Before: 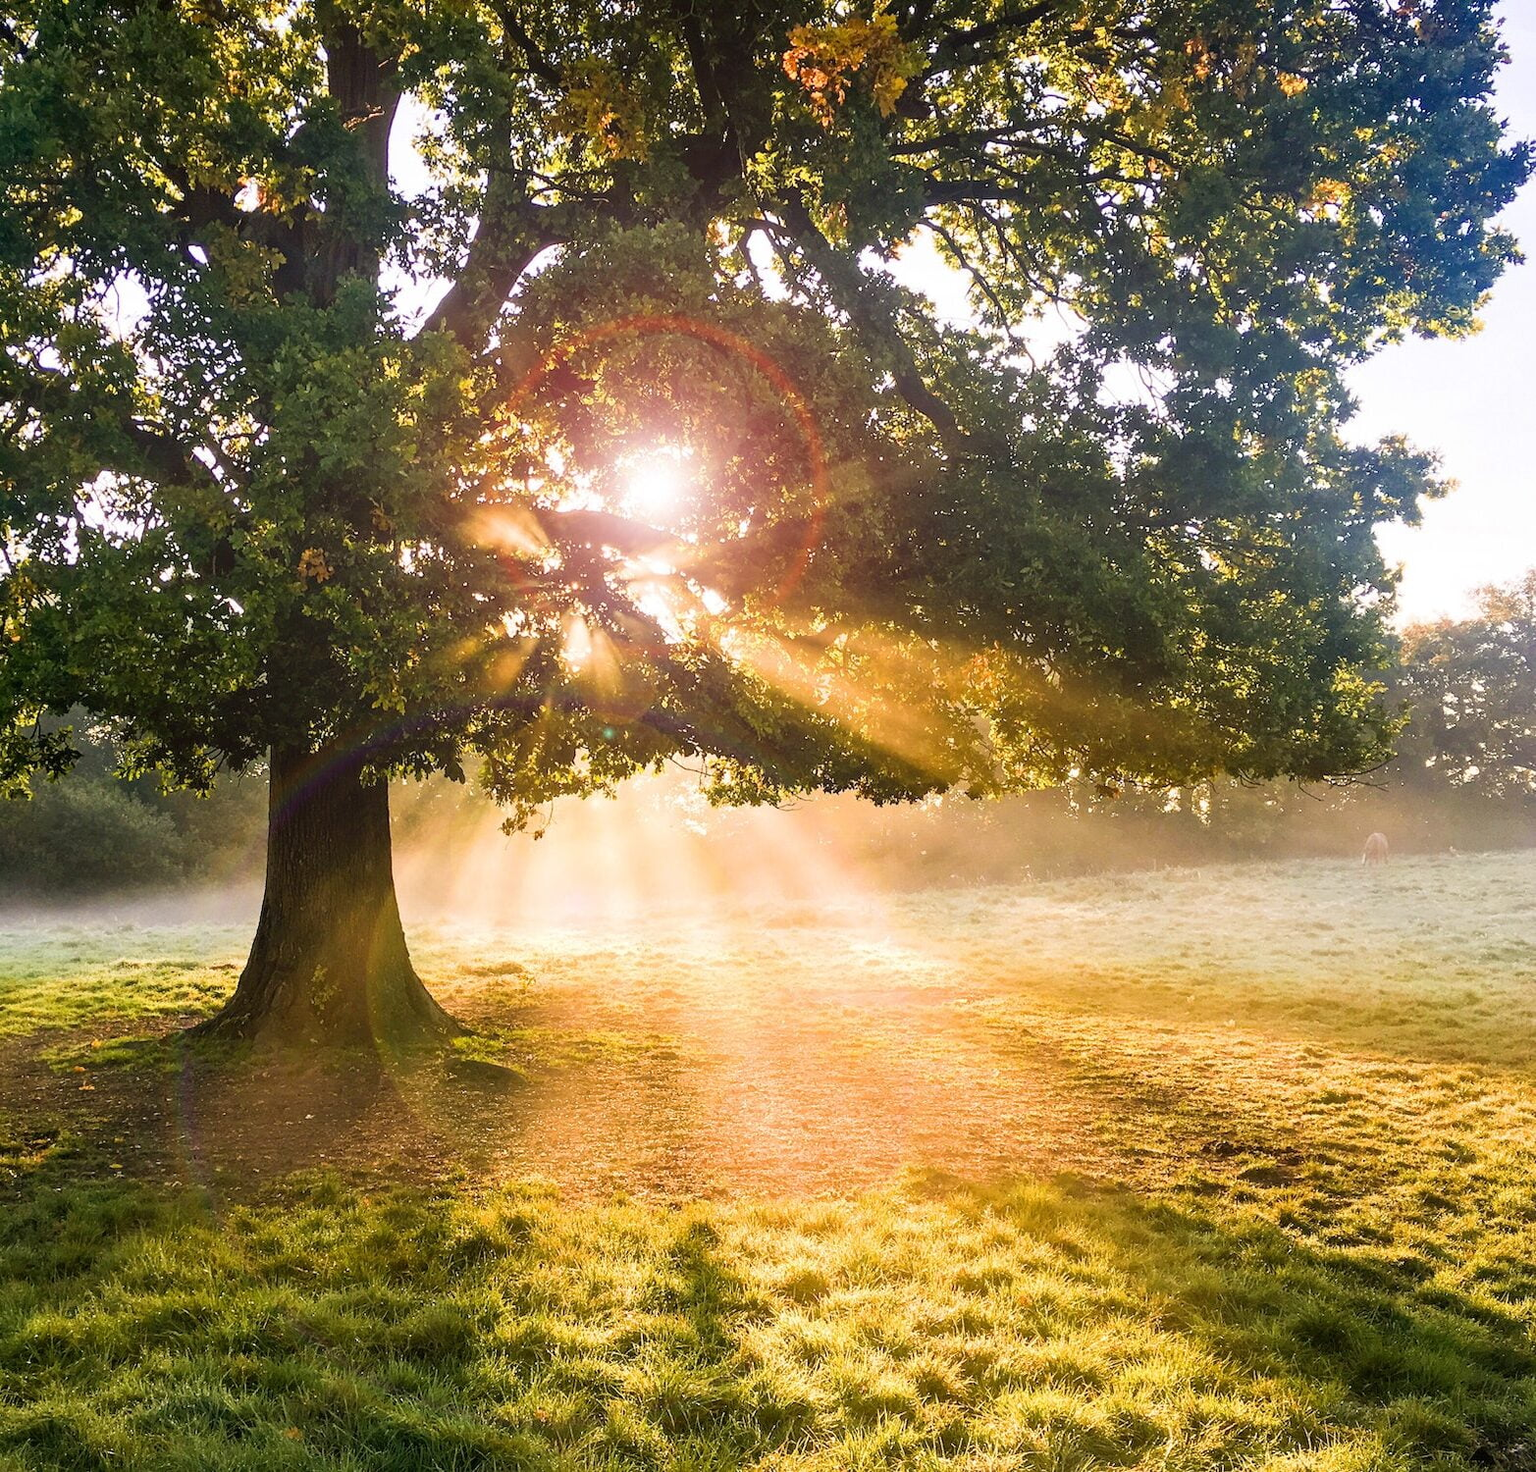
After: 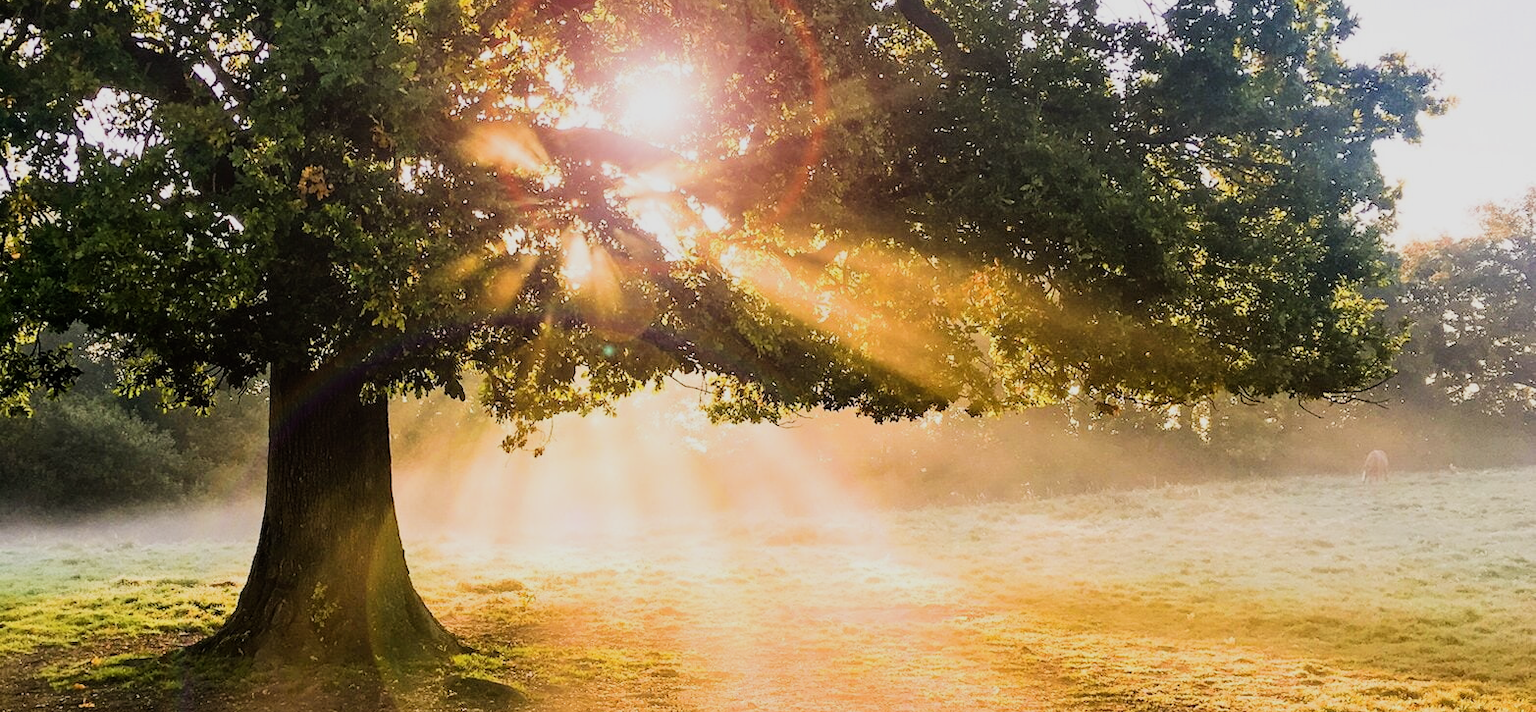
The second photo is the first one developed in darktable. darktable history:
exposure: exposure -0.05 EV
crop and rotate: top 26.056%, bottom 25.543%
filmic rgb: black relative exposure -7.5 EV, white relative exposure 5 EV, hardness 3.31, contrast 1.3, contrast in shadows safe
